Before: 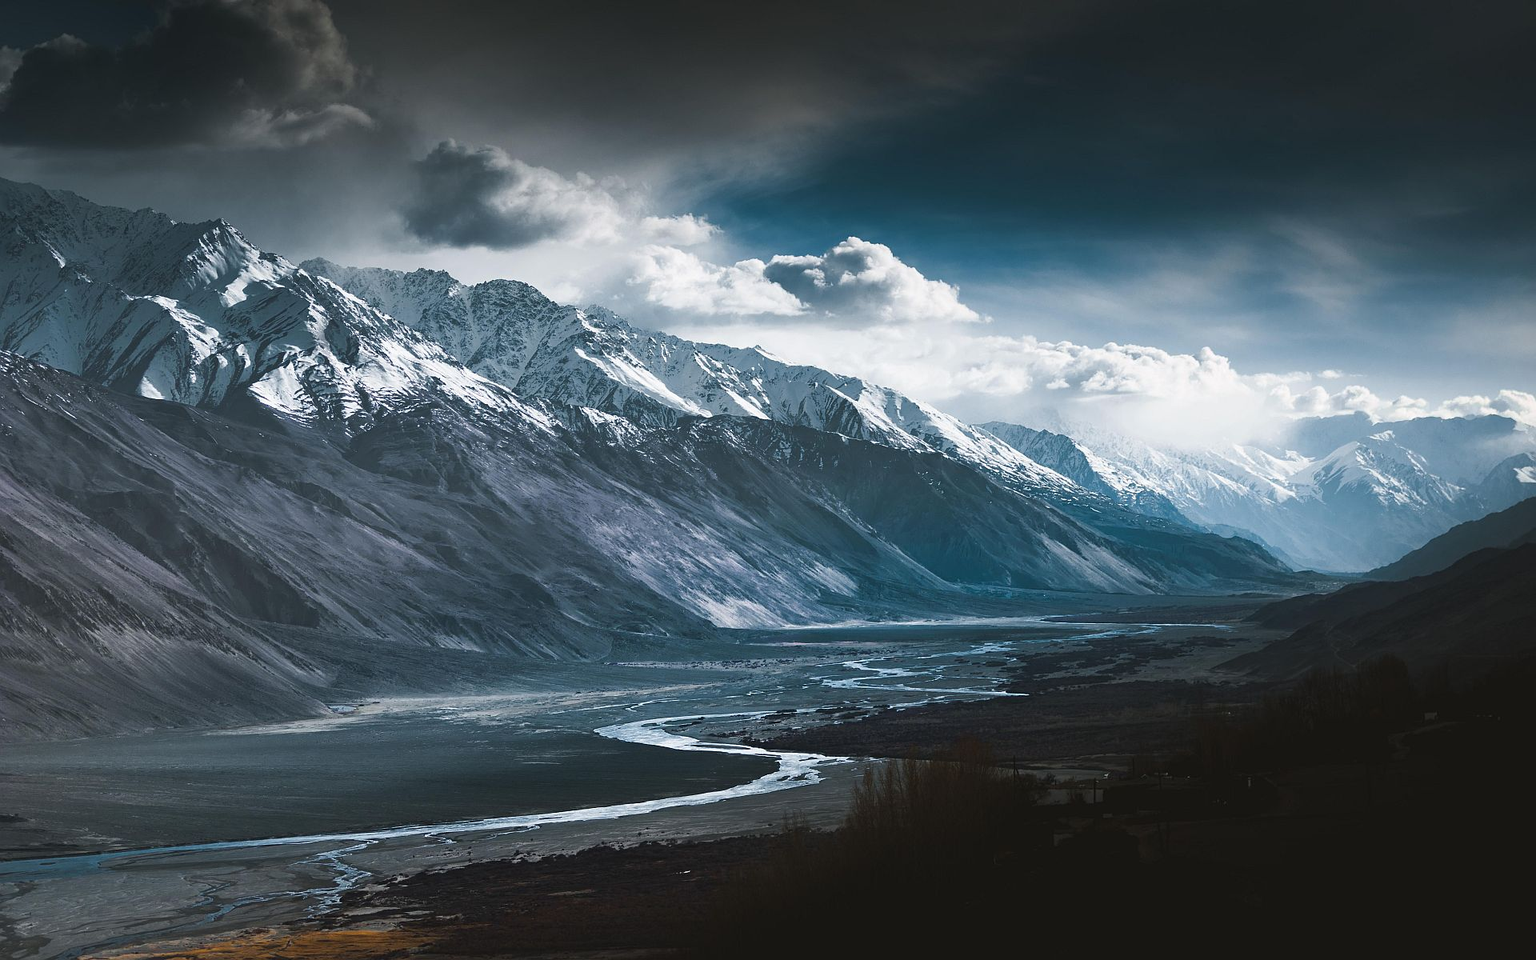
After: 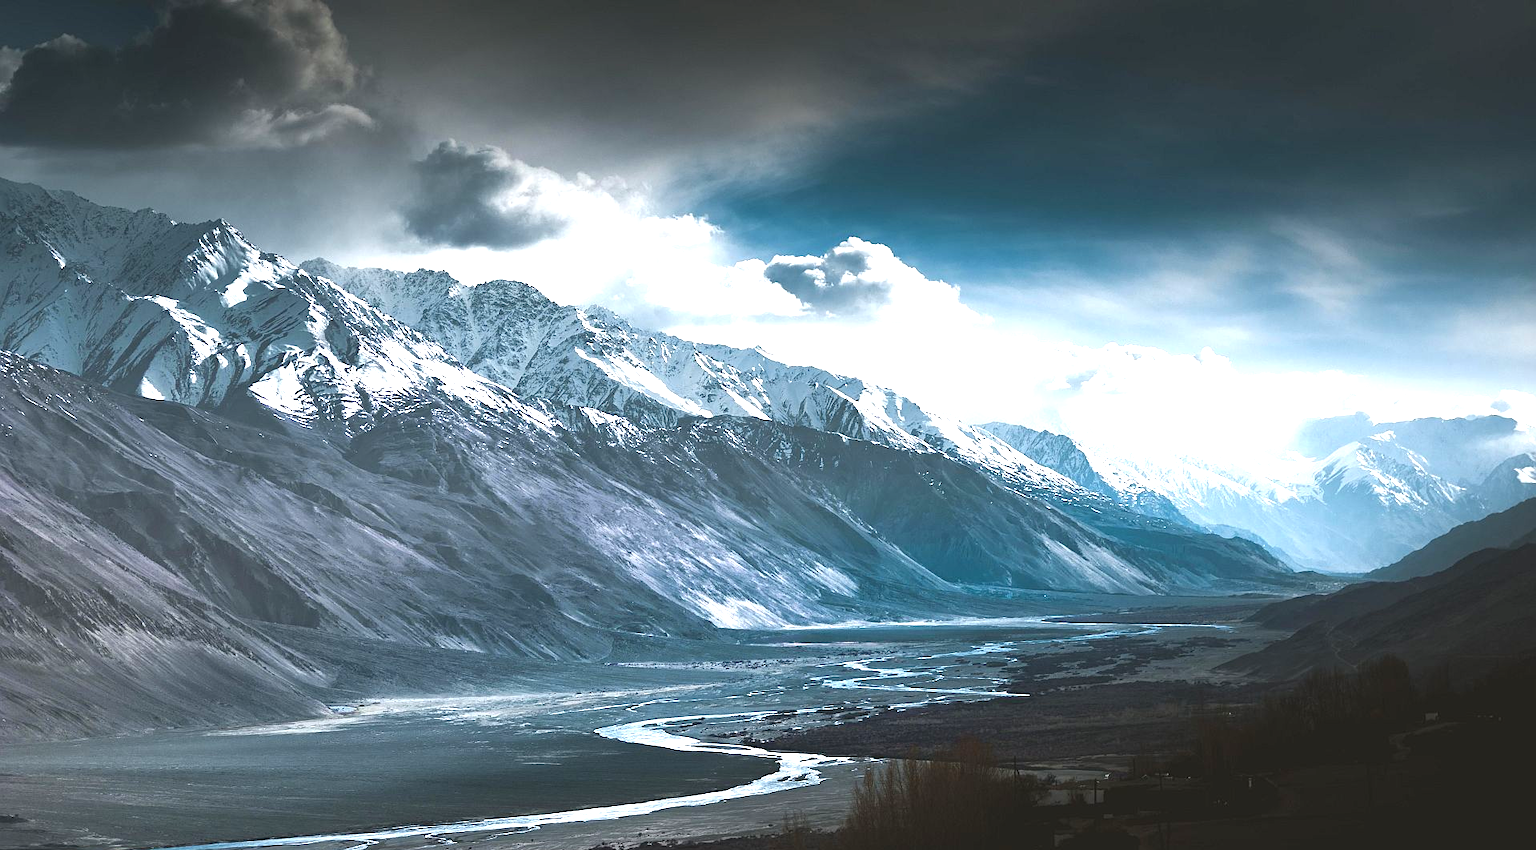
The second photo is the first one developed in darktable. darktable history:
crop and rotate: top 0%, bottom 11.475%
exposure: exposure 1.073 EV, compensate highlight preservation false
